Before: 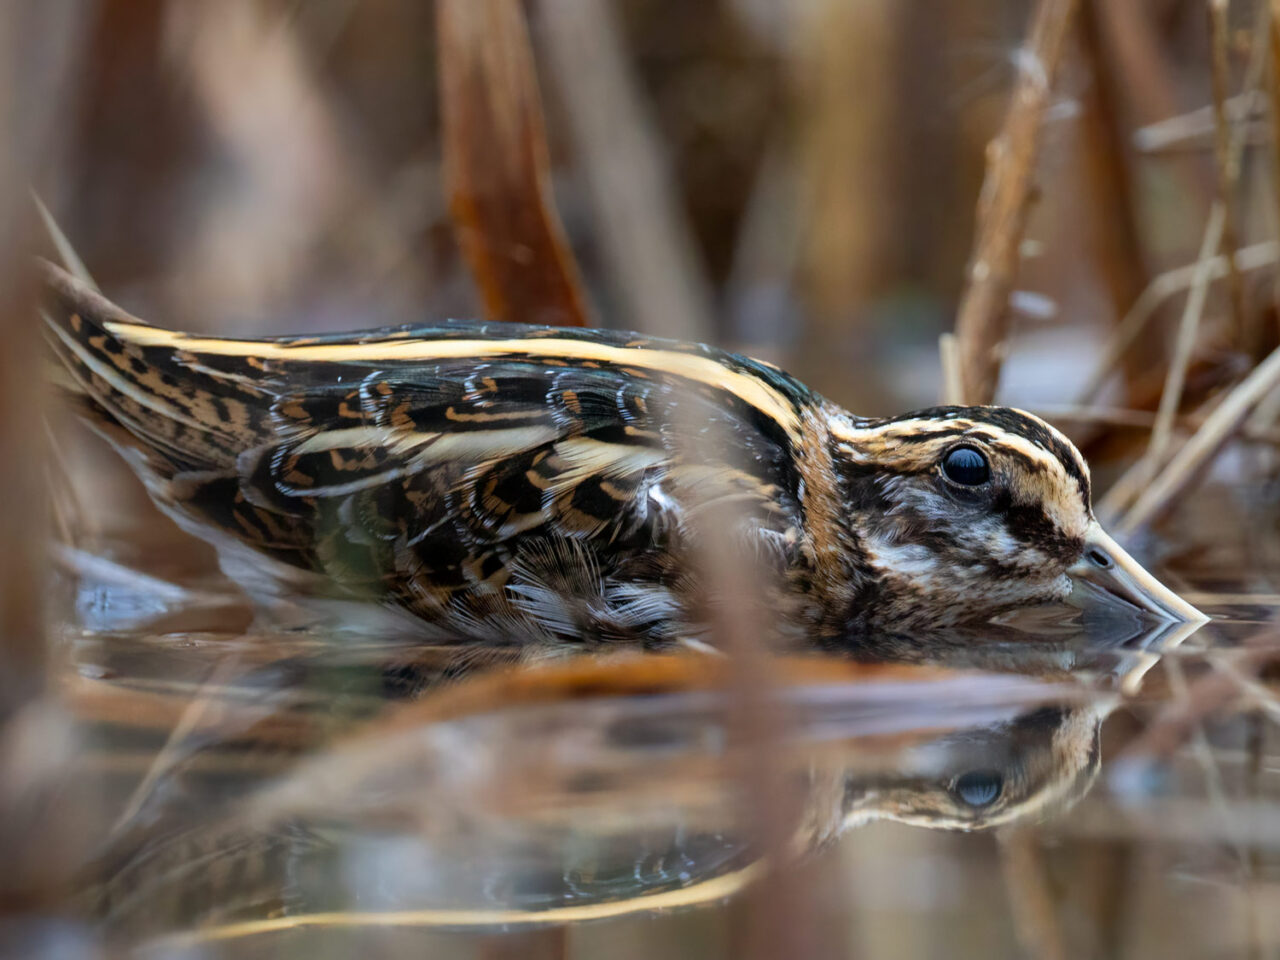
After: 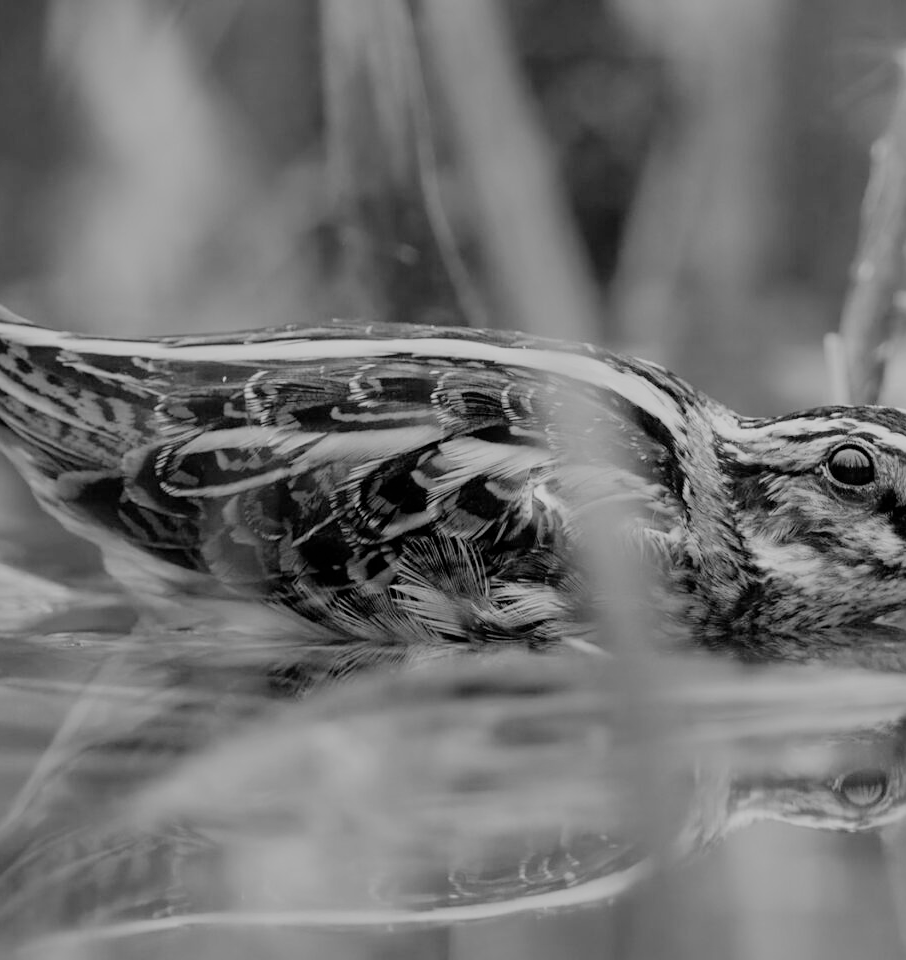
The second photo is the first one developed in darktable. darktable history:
filmic rgb: white relative exposure 8 EV, threshold 3 EV, hardness 2.44, latitude 10.07%, contrast 0.72, highlights saturation mix 10%, shadows ↔ highlights balance 1.38%, color science v4 (2020), enable highlight reconstruction true
exposure: black level correction 0, exposure 0.9 EV, compensate highlight preservation false
crop and rotate: left 9.061%, right 20.142%
sharpen: amount 0.2
color calibration: output gray [0.21, 0.42, 0.37, 0], gray › normalize channels true, illuminant same as pipeline (D50), adaptation XYZ, x 0.346, y 0.359, gamut compression 0
